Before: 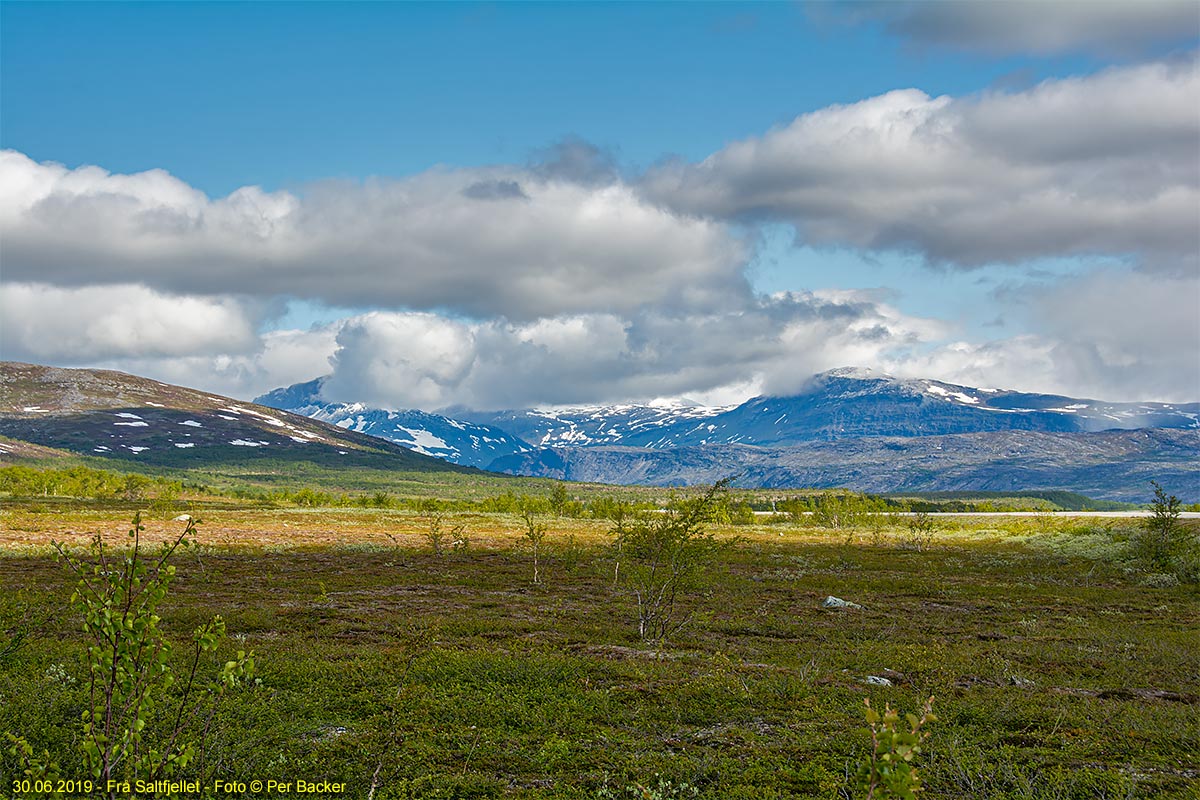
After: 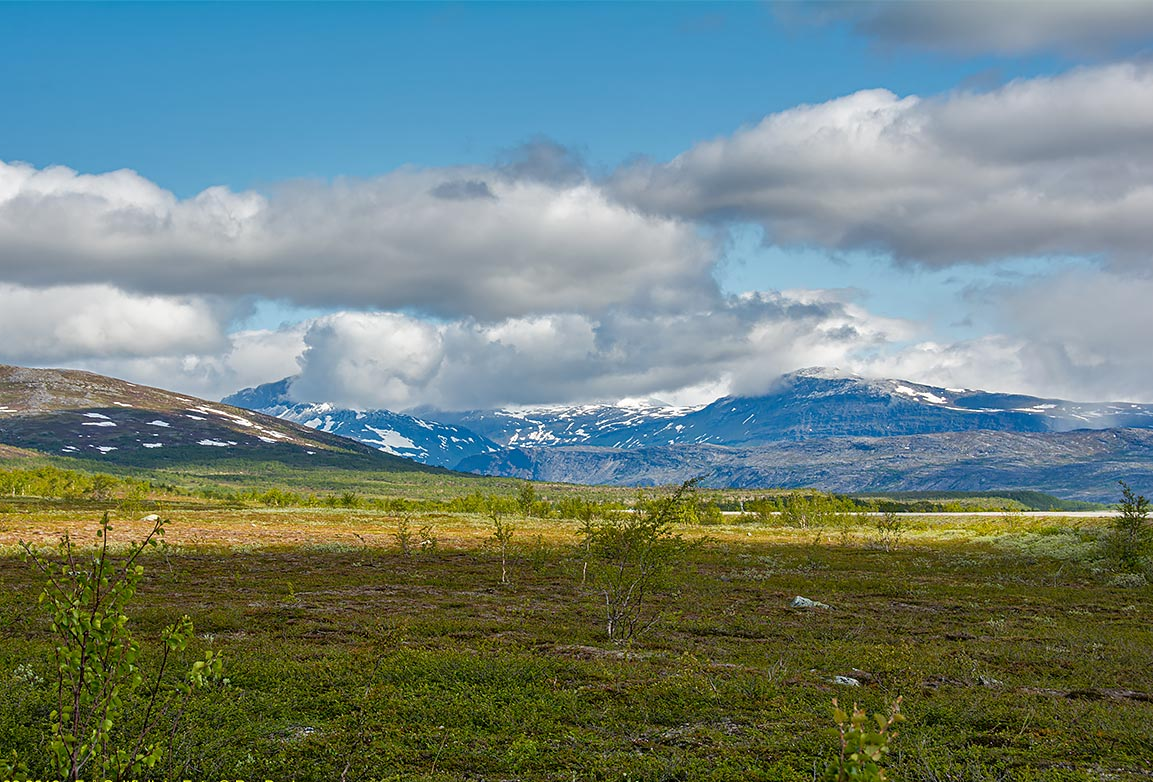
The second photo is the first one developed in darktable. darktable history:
crop and rotate: left 2.697%, right 1.161%, bottom 2.218%
